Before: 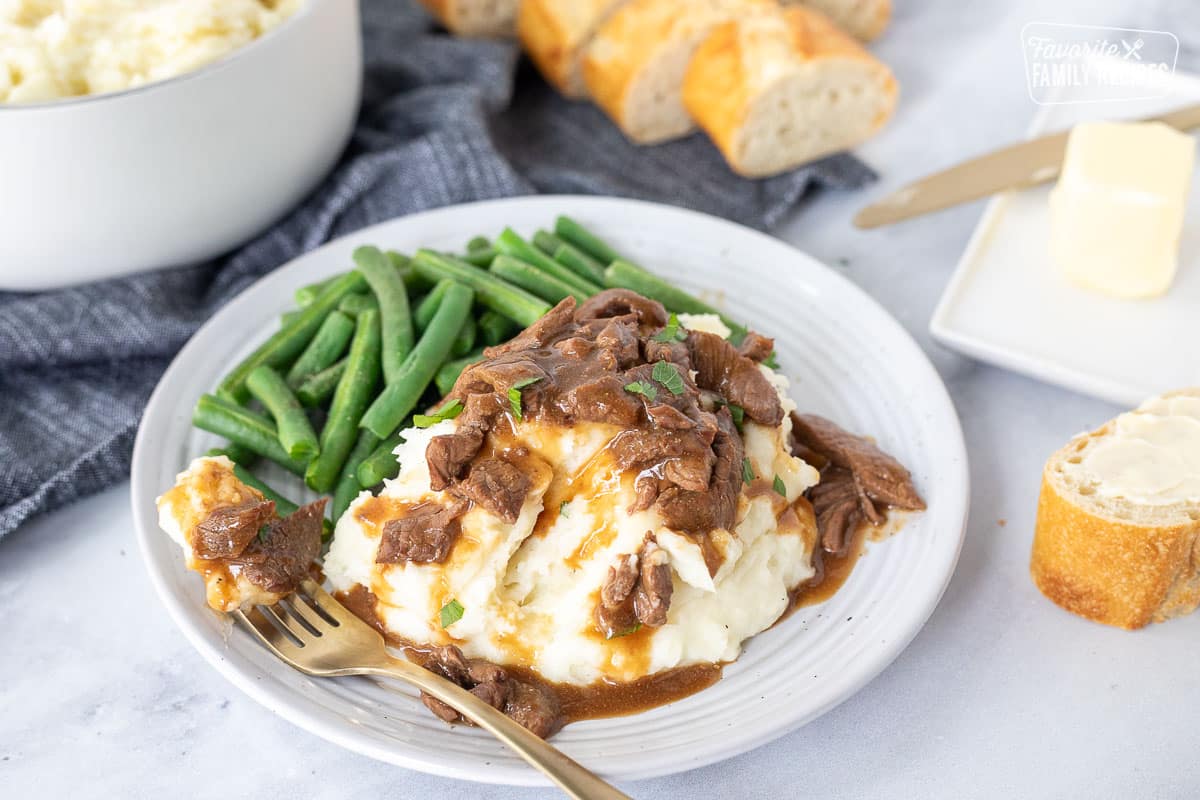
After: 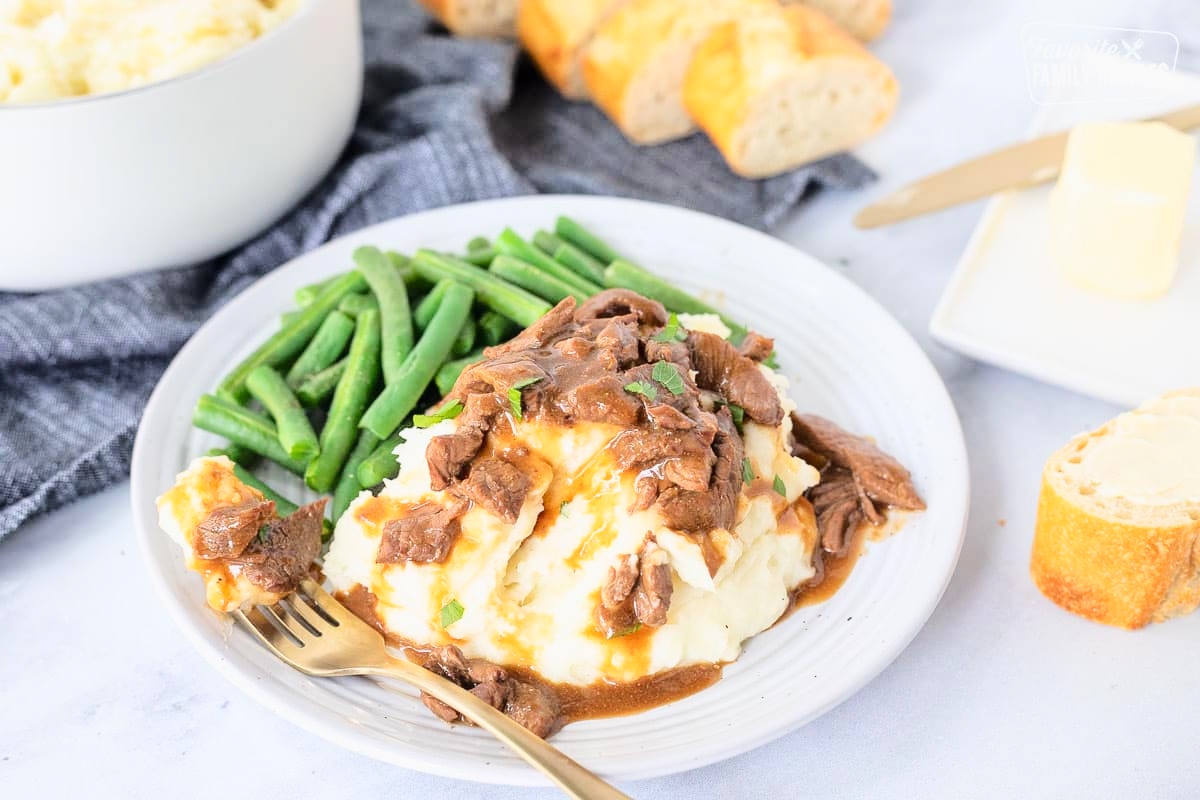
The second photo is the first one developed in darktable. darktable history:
base curve: curves: ch0 [(0, 0) (0.032, 0.037) (0.105, 0.228) (0.435, 0.76) (0.856, 0.983) (1, 1)]
tone equalizer: -8 EV 0.25 EV, -7 EV 0.417 EV, -6 EV 0.417 EV, -5 EV 0.25 EV, -3 EV -0.25 EV, -2 EV -0.417 EV, -1 EV -0.417 EV, +0 EV -0.25 EV, edges refinement/feathering 500, mask exposure compensation -1.57 EV, preserve details guided filter
